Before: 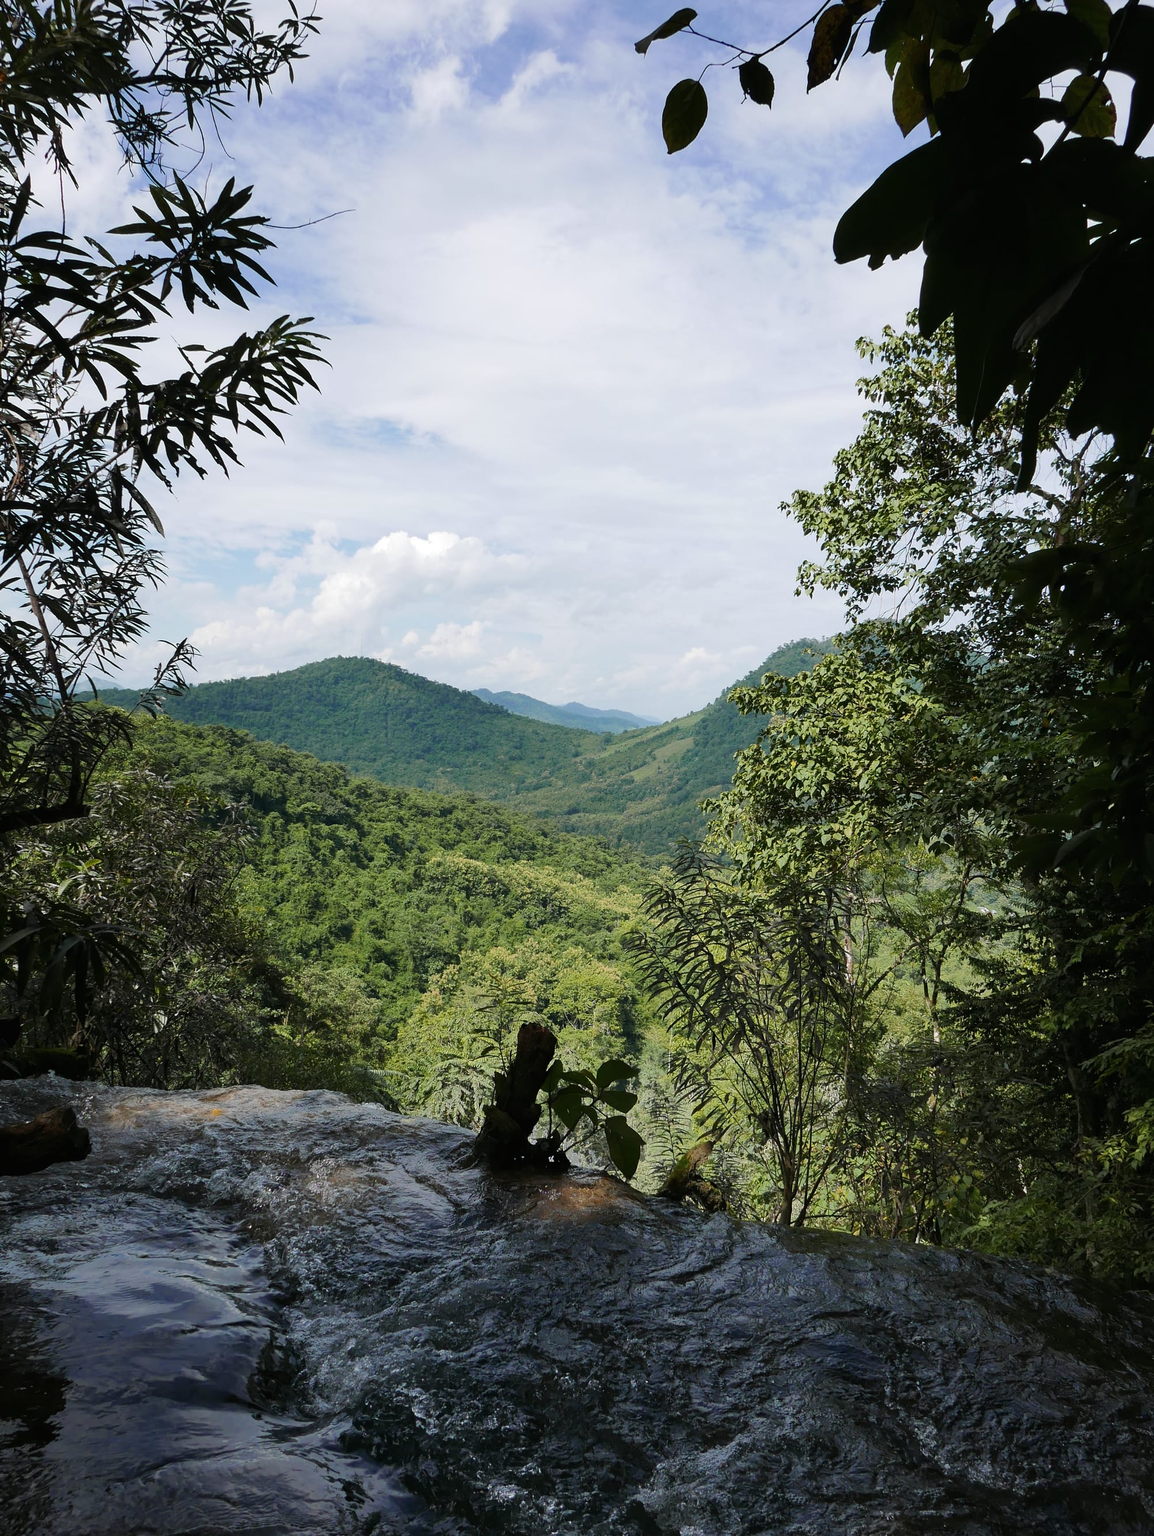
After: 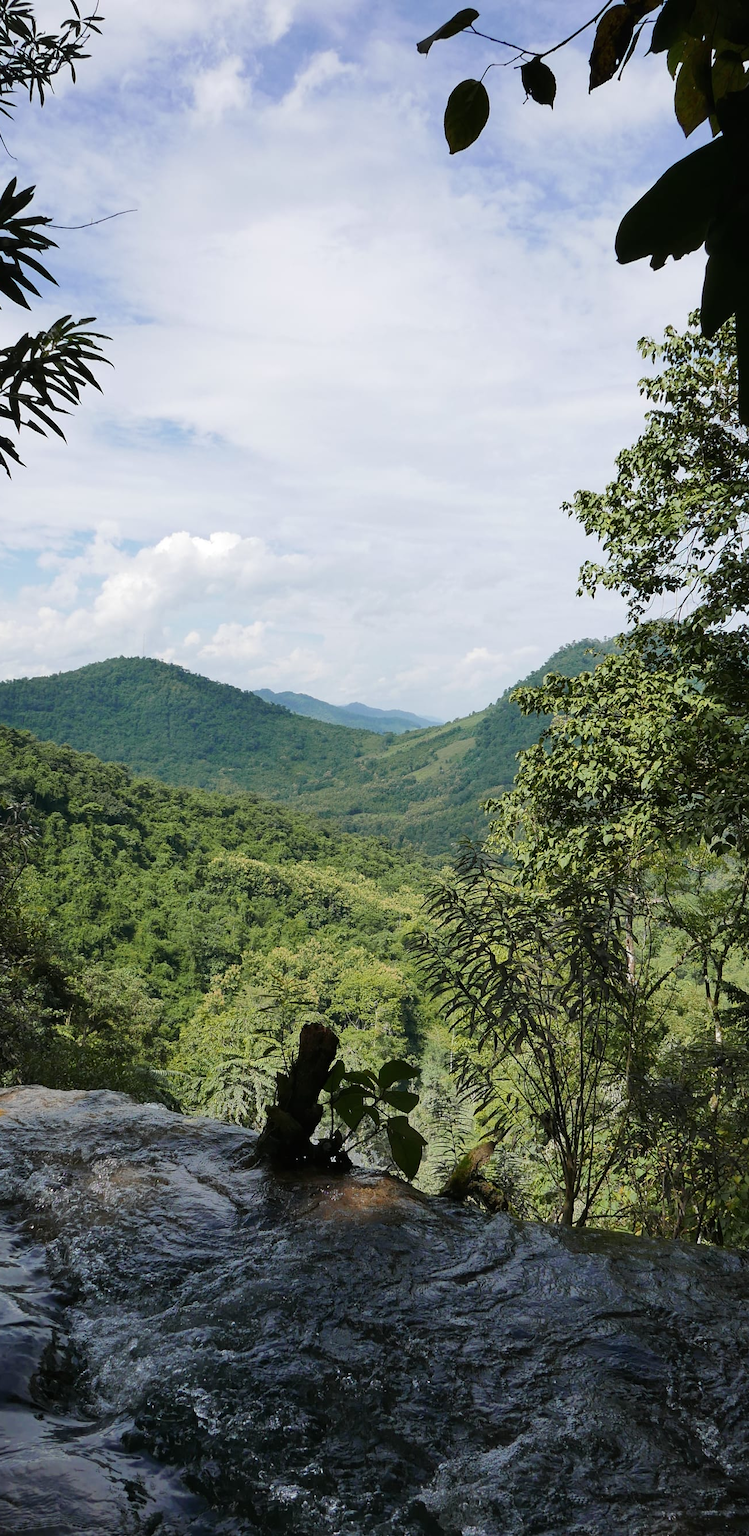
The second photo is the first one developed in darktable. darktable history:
crop and rotate: left 18.915%, right 16.06%
